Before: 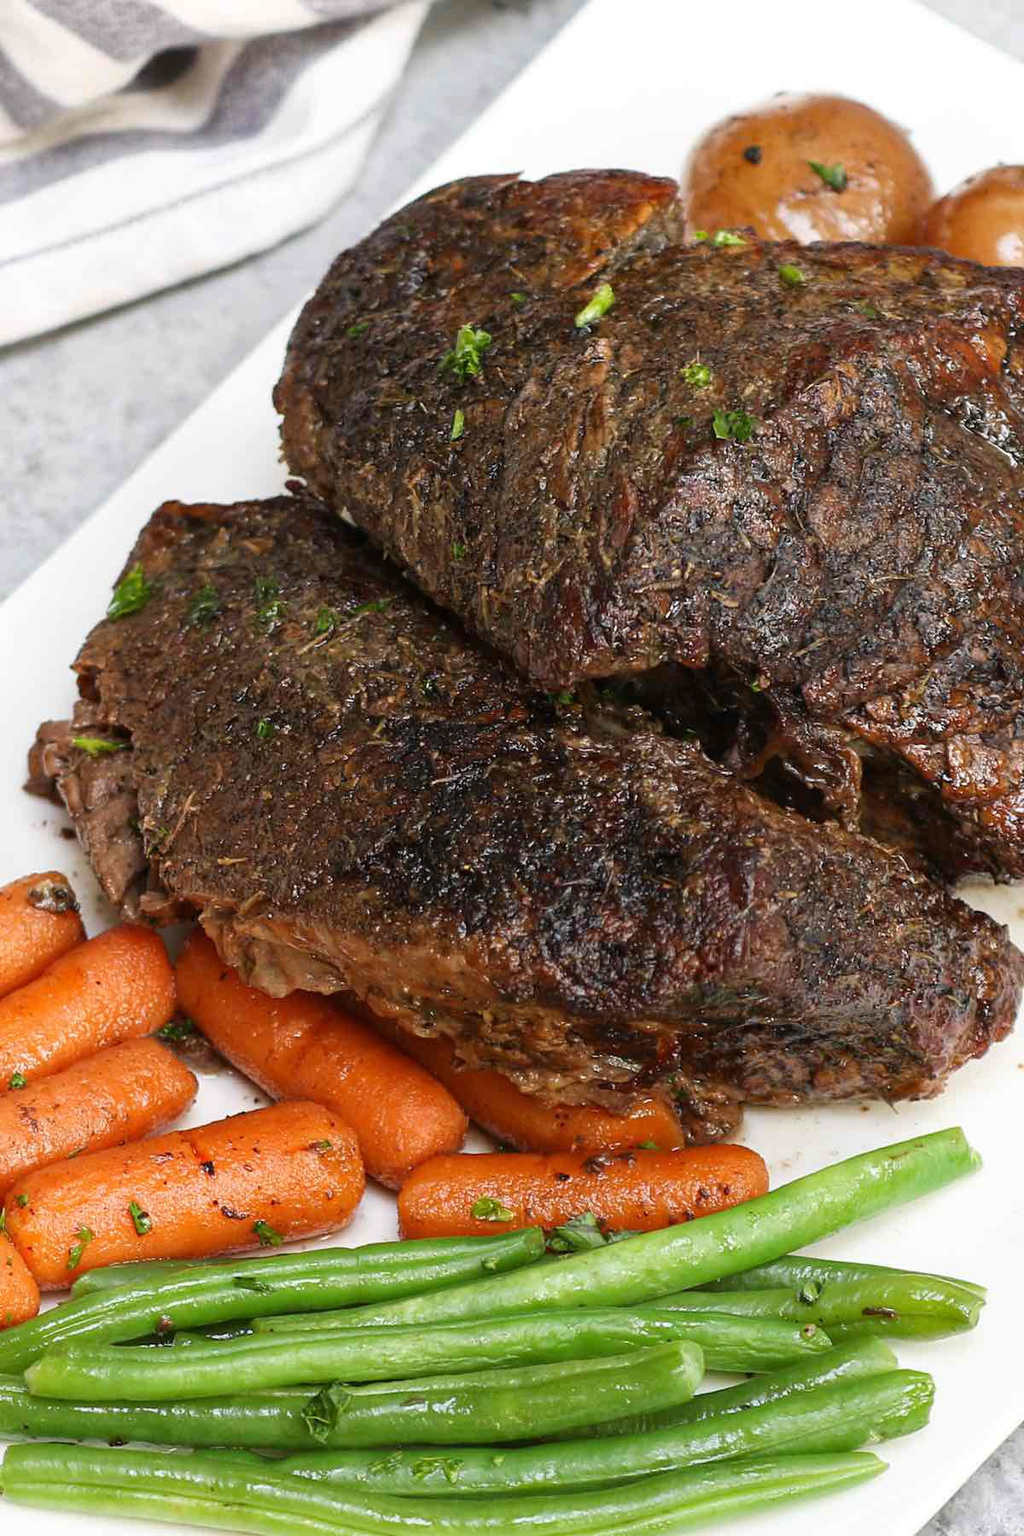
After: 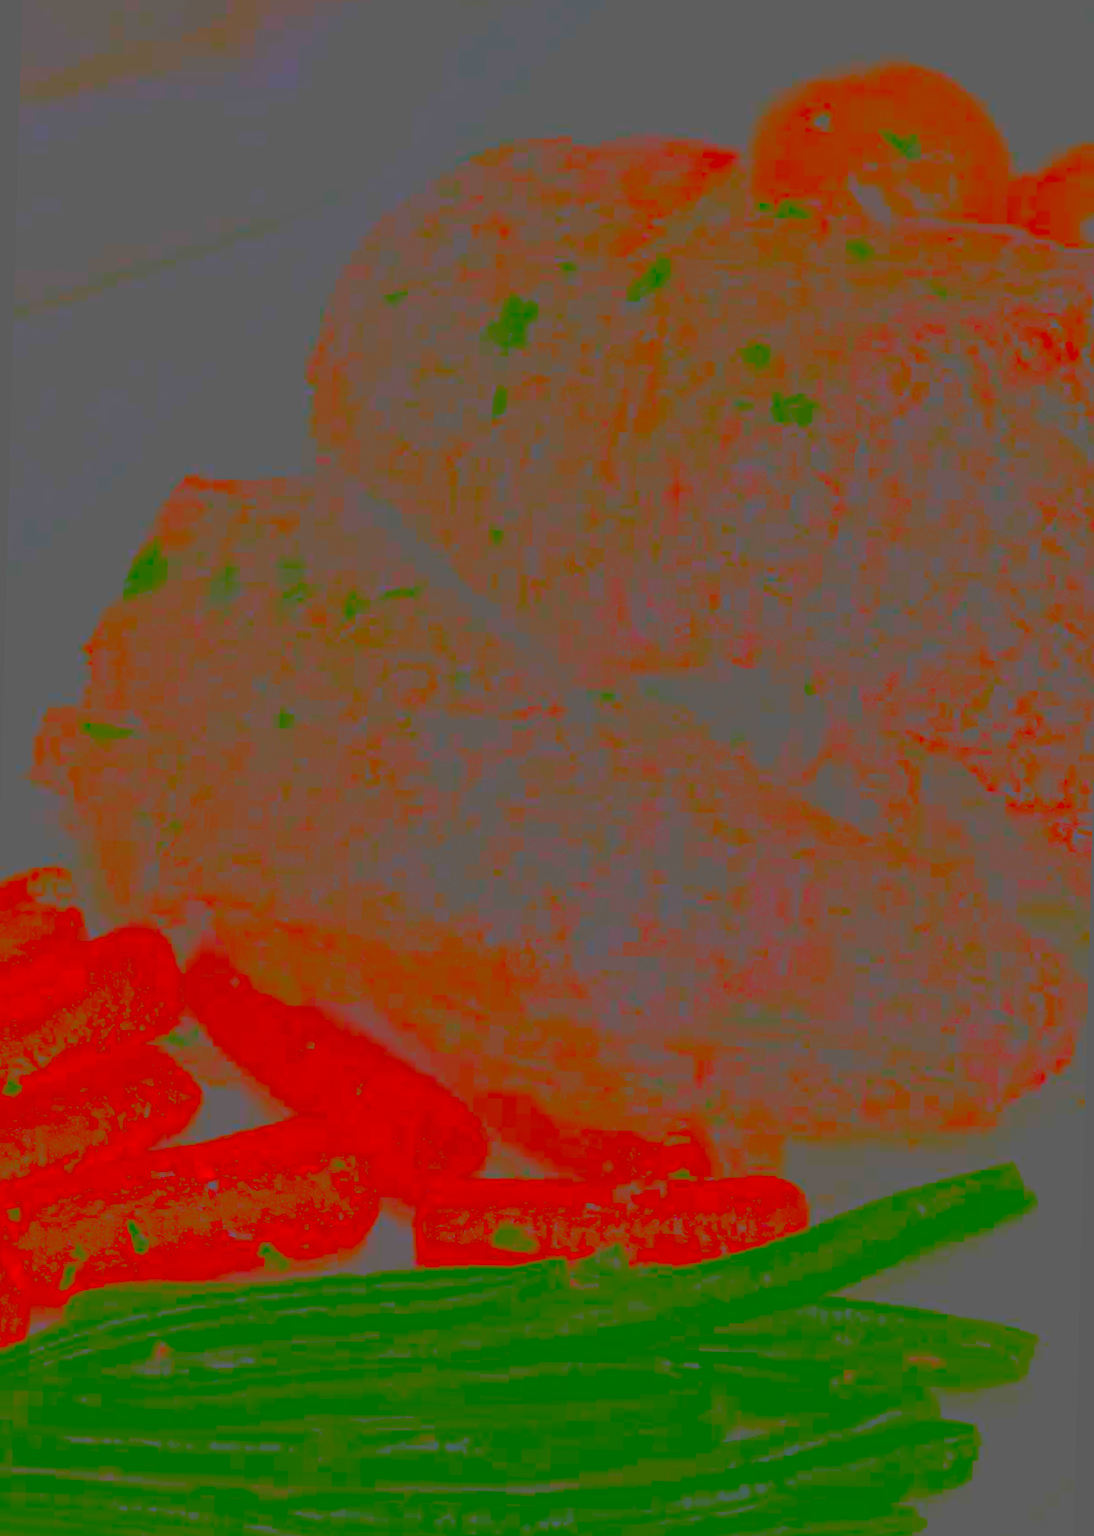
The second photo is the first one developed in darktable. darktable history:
rotate and perspective: rotation 1.57°, crop left 0.018, crop right 0.982, crop top 0.039, crop bottom 0.961
sharpen: on, module defaults
contrast brightness saturation: contrast -0.99, brightness -0.17, saturation 0.75
